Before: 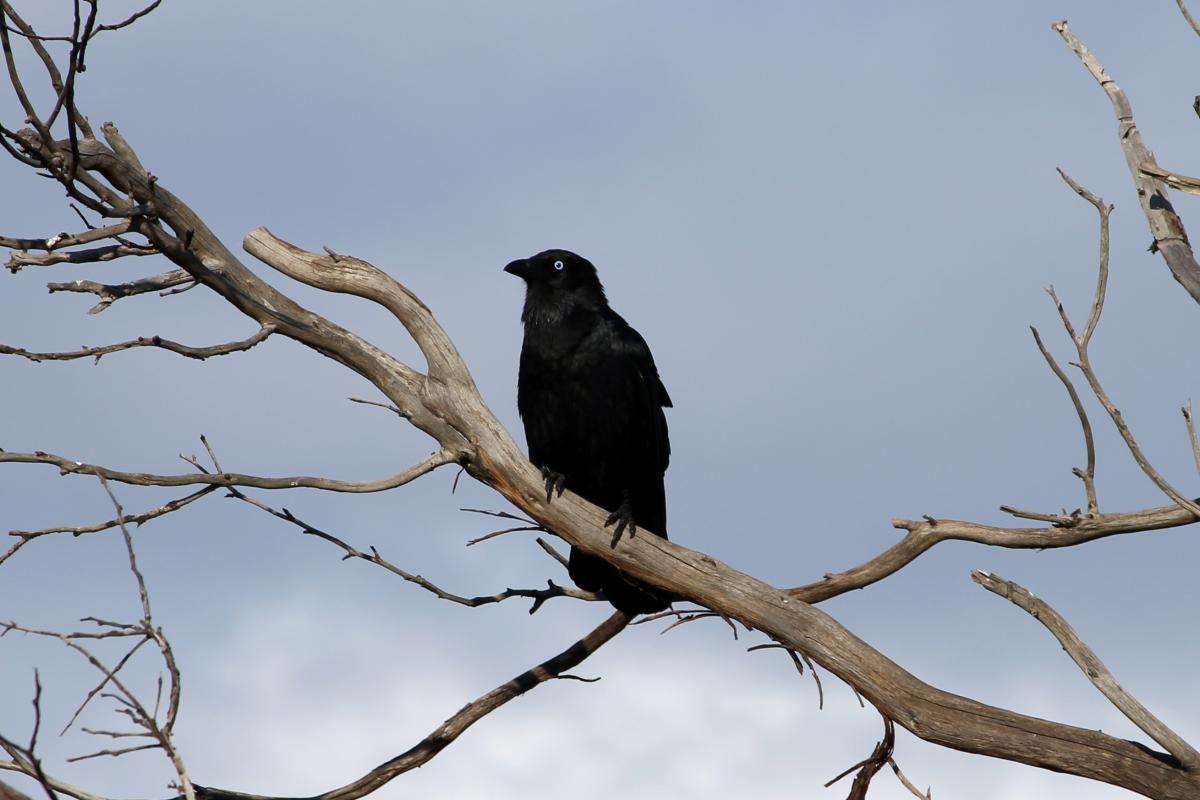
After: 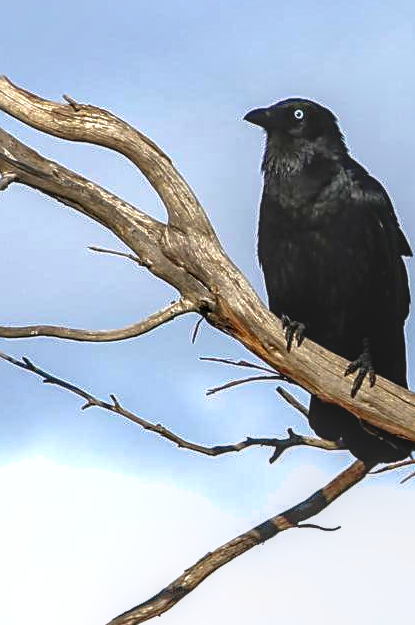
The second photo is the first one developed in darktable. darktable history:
crop and rotate: left 21.682%, top 18.877%, right 43.722%, bottom 2.988%
contrast brightness saturation: contrast 0.136
local contrast: highlights 3%, shadows 2%, detail 133%
sharpen: on, module defaults
shadows and highlights: on, module defaults
color balance rgb: perceptual saturation grading › global saturation 0.198%, perceptual brilliance grading › global brilliance 12.469%, perceptual brilliance grading › highlights 14.734%, global vibrance 20%
